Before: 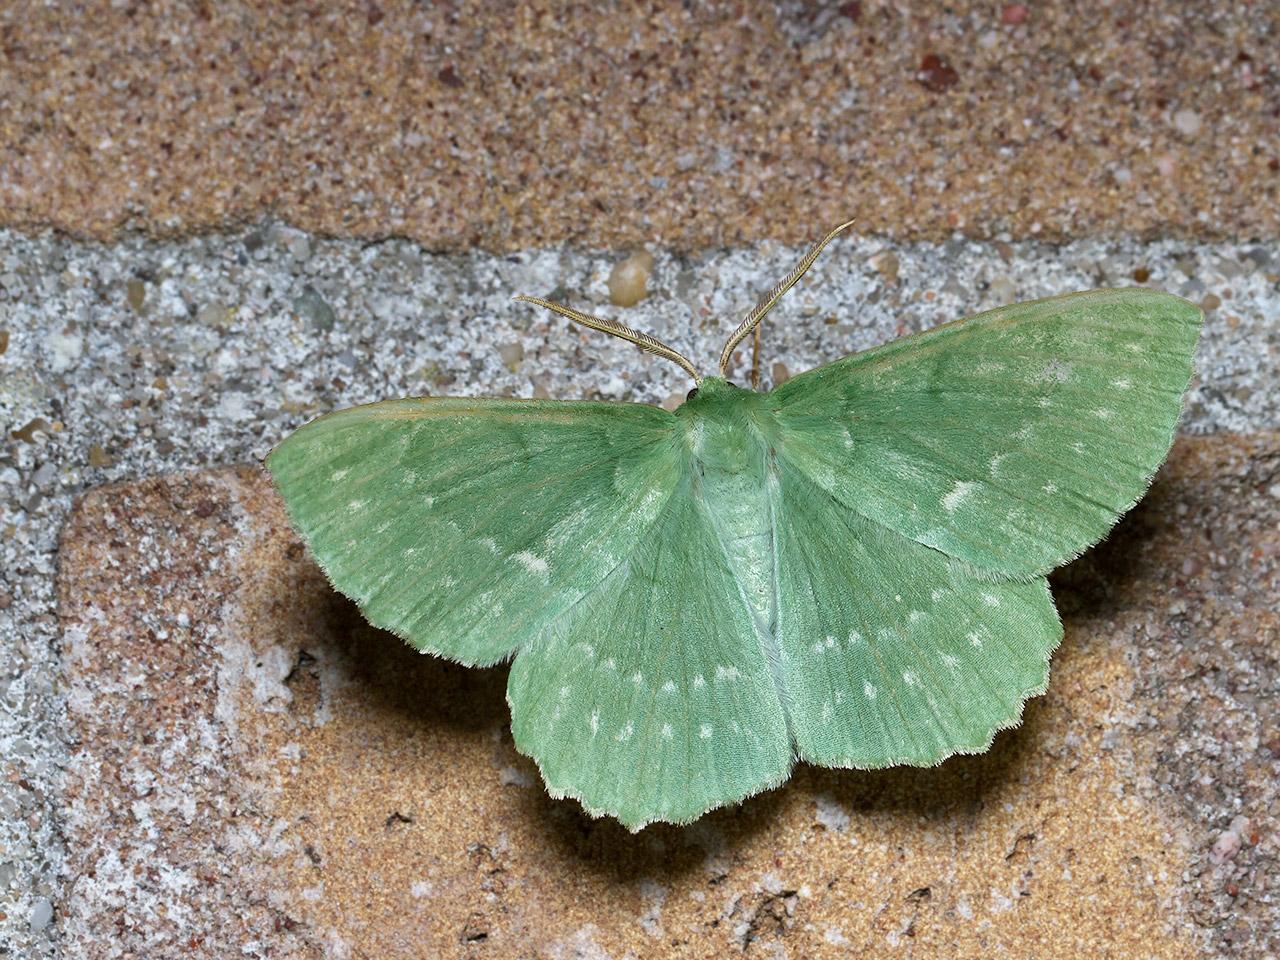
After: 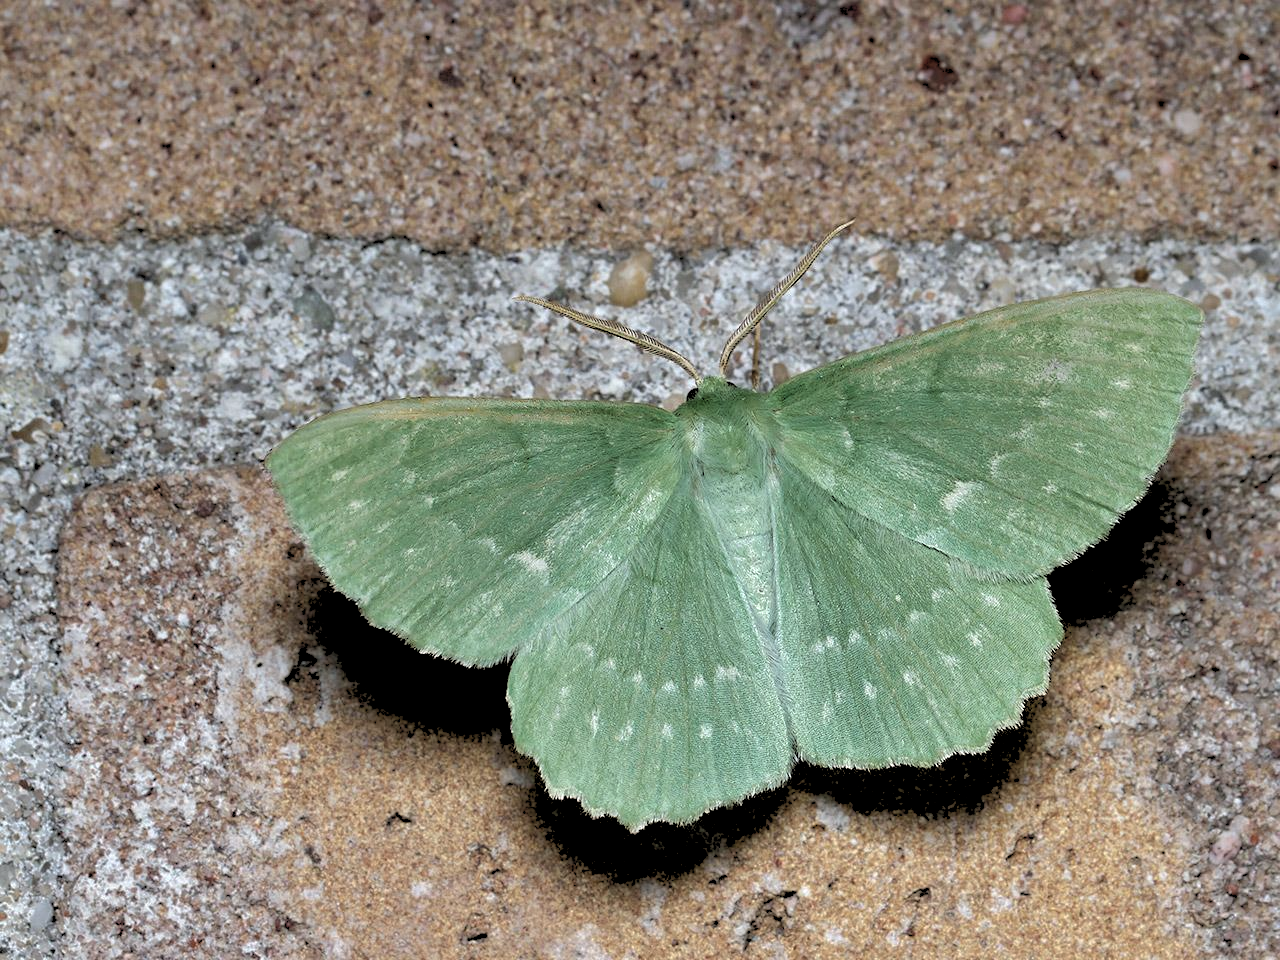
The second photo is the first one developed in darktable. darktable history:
rgb levels: levels [[0.029, 0.461, 0.922], [0, 0.5, 1], [0, 0.5, 1]]
color correction: saturation 0.8
shadows and highlights: on, module defaults
exposure: compensate highlight preservation false
